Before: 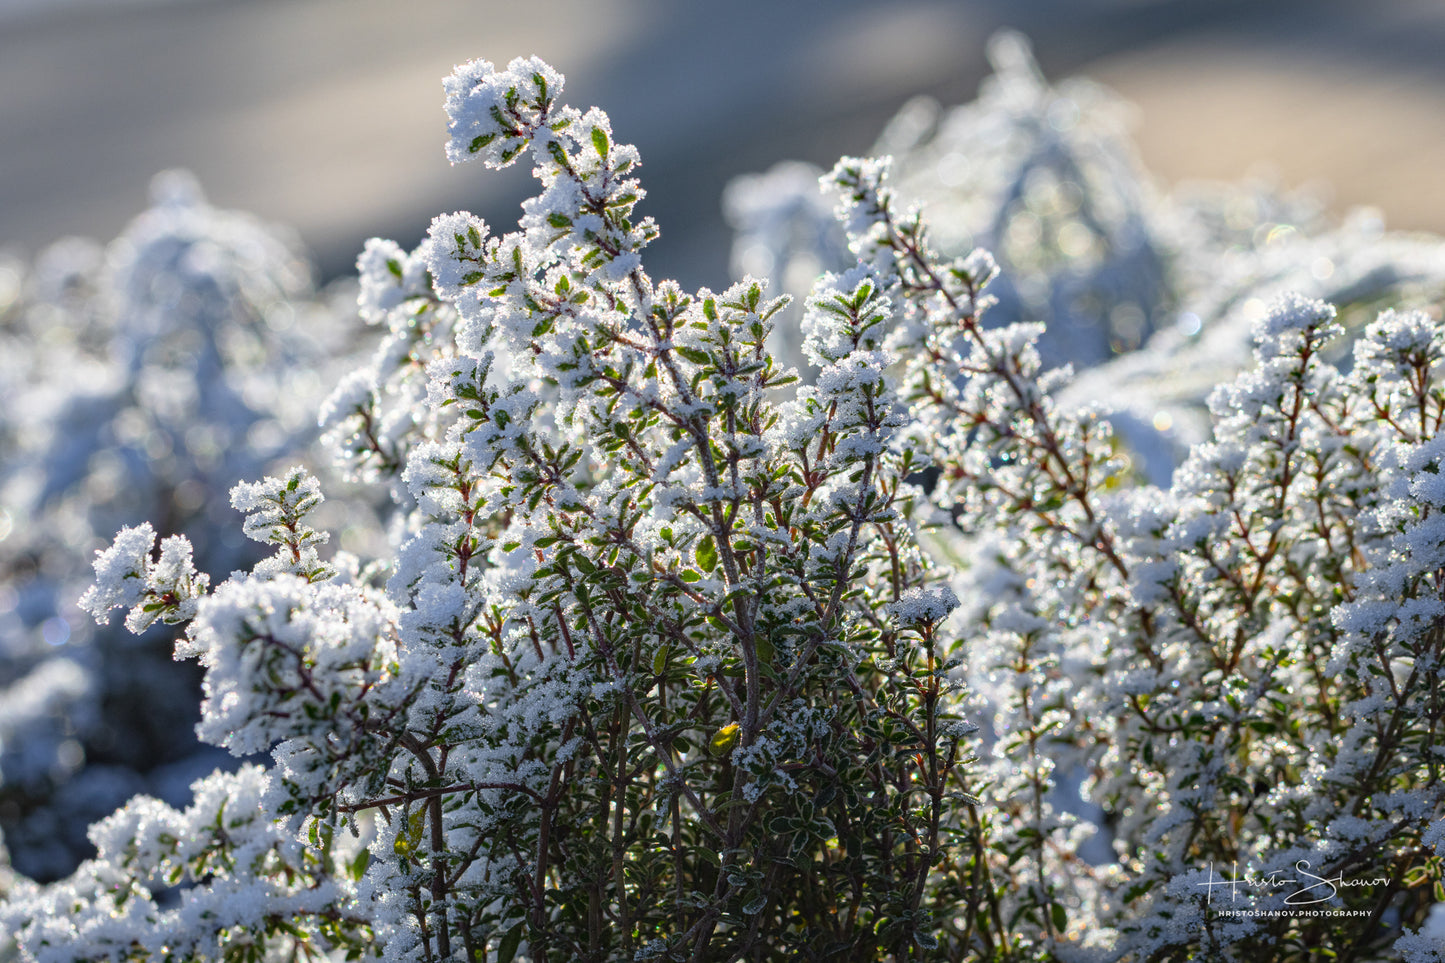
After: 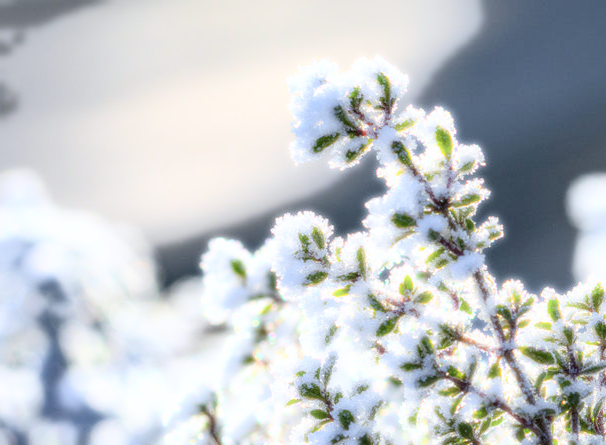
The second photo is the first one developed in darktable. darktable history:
bloom: size 0%, threshold 54.82%, strength 8.31%
white balance: red 0.988, blue 1.017
crop and rotate: left 10.817%, top 0.062%, right 47.194%, bottom 53.626%
local contrast: on, module defaults
